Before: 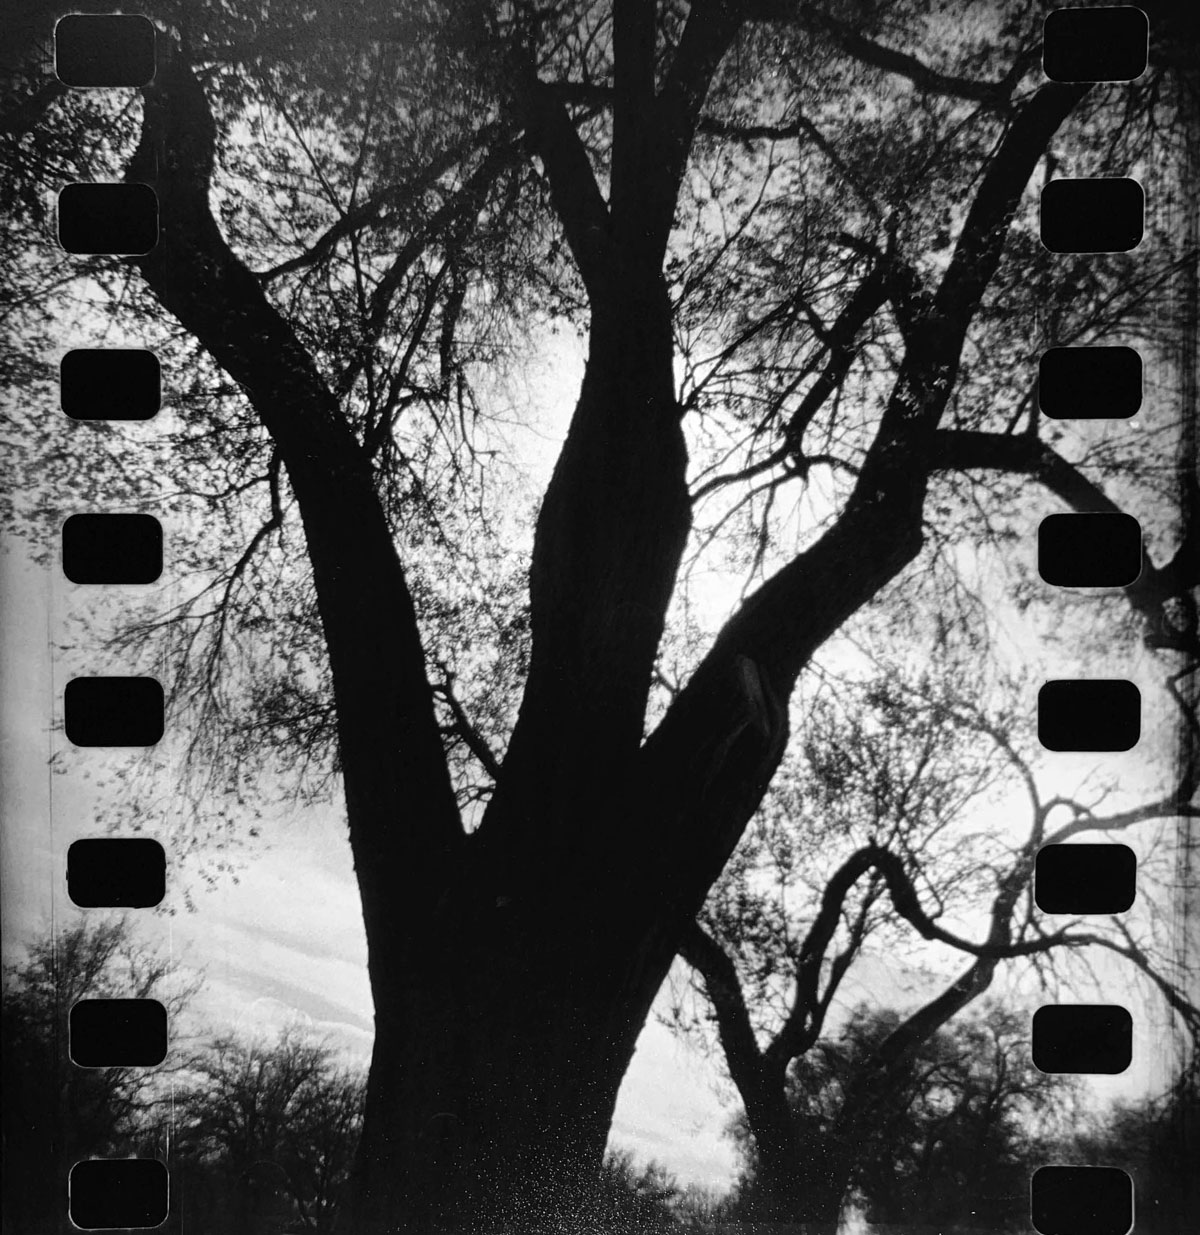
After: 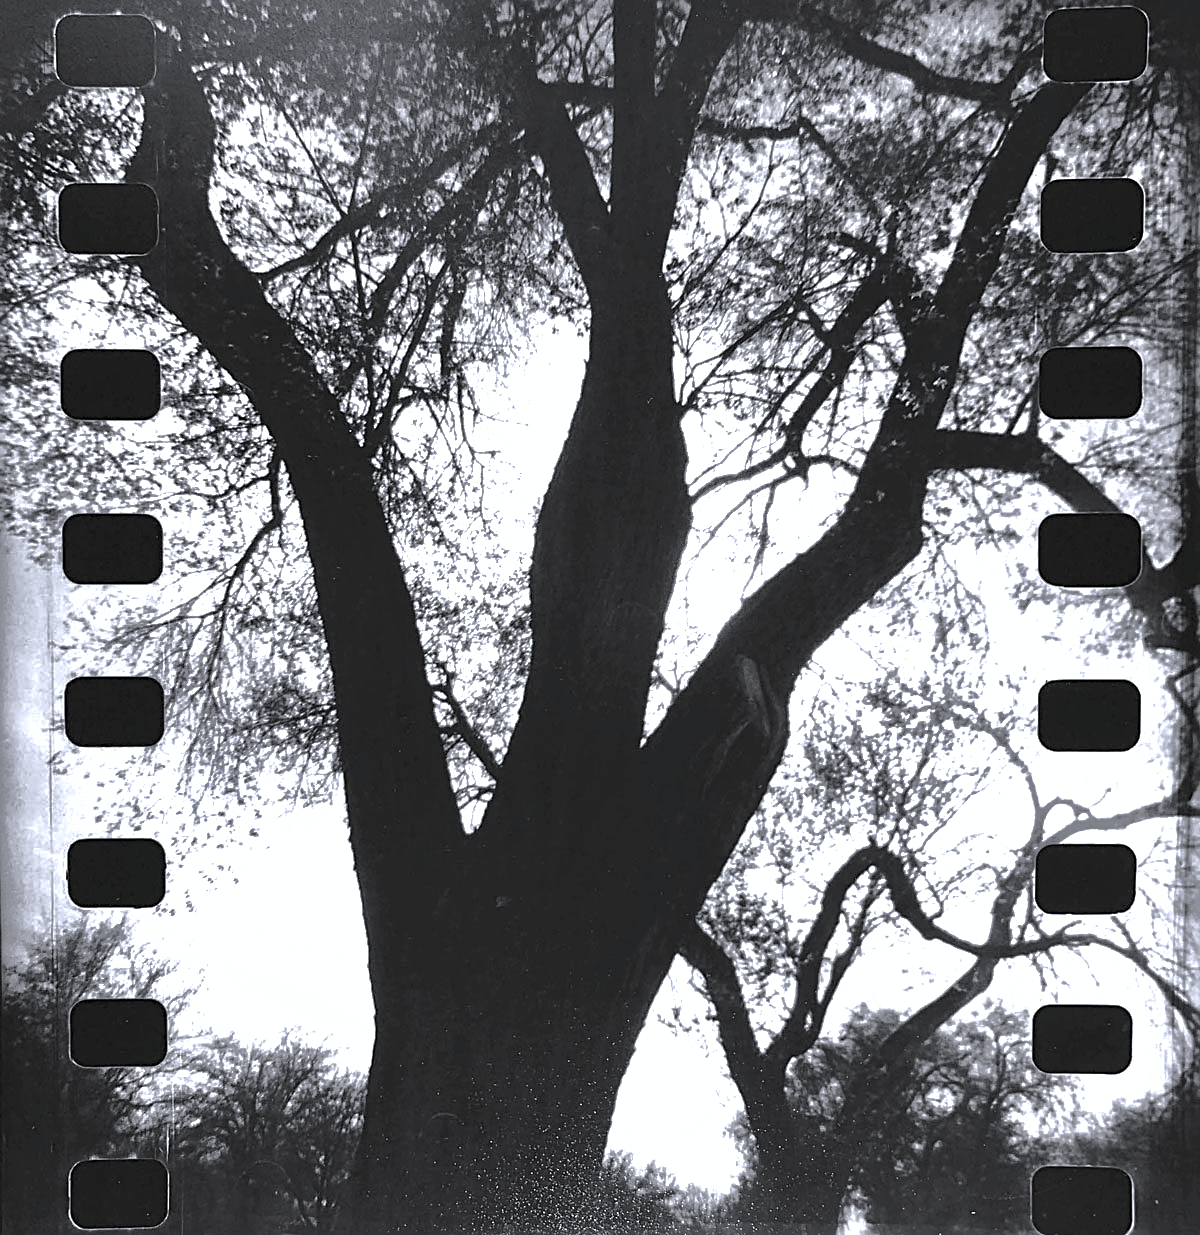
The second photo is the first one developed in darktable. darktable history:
exposure: black level correction -0.002, exposure 1.115 EV, compensate highlight preservation false
shadows and highlights: shadows 40, highlights -60
white balance: red 0.984, blue 1.059
sharpen: on, module defaults
